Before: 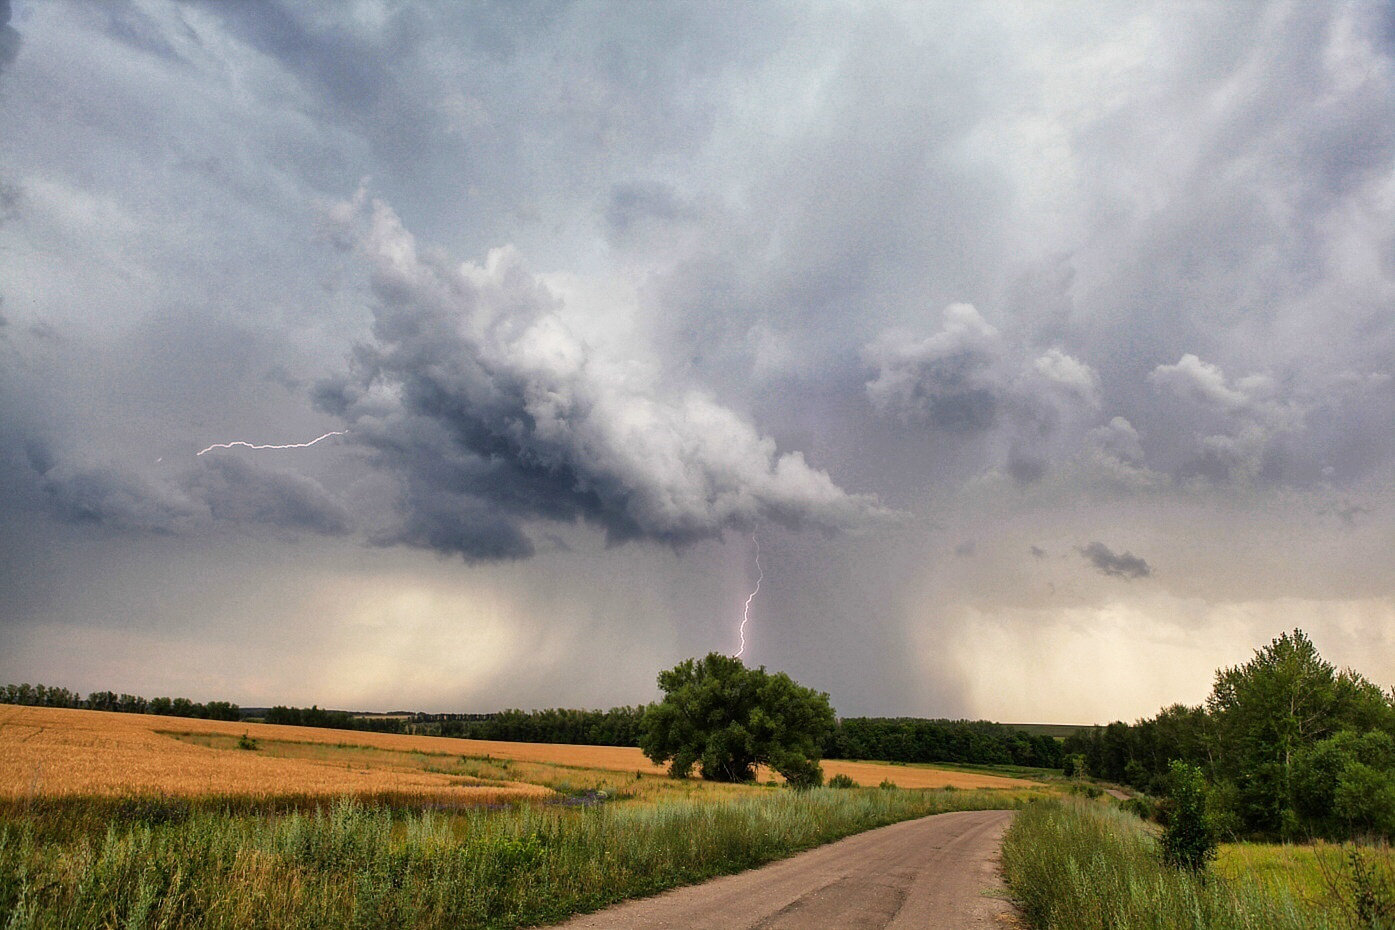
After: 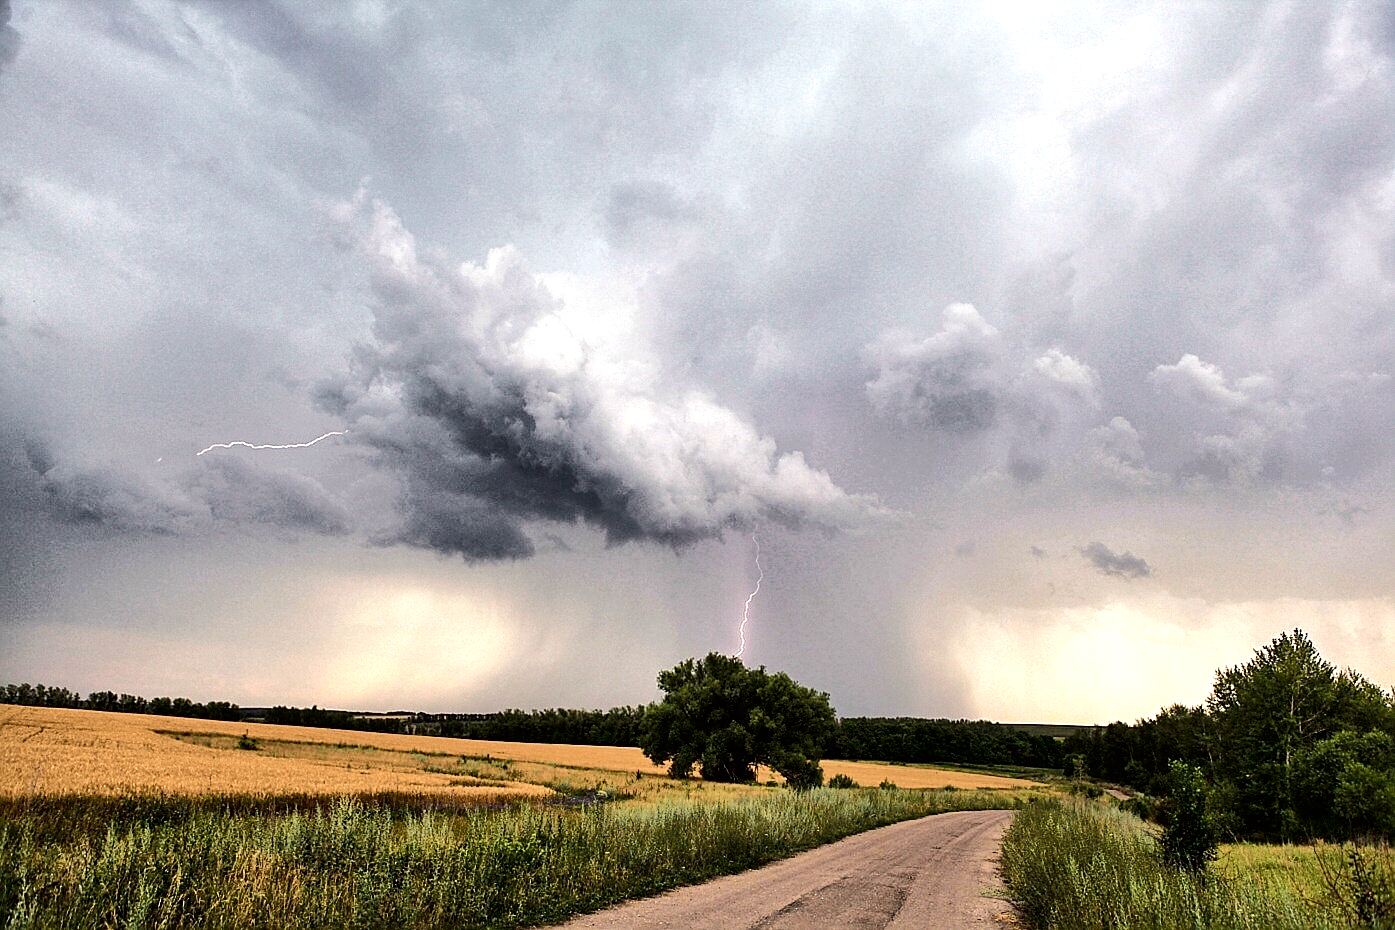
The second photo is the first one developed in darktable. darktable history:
sharpen: on, module defaults
tone curve: curves: ch0 [(0, 0) (0.052, 0.018) (0.236, 0.207) (0.41, 0.417) (0.485, 0.518) (0.54, 0.584) (0.625, 0.666) (0.845, 0.828) (0.994, 0.964)]; ch1 [(0, 0.055) (0.15, 0.117) (0.317, 0.34) (0.382, 0.408) (0.434, 0.441) (0.472, 0.479) (0.498, 0.501) (0.557, 0.558) (0.616, 0.59) (0.739, 0.7) (0.873, 0.857) (1, 0.928)]; ch2 [(0, 0) (0.352, 0.403) (0.447, 0.466) (0.482, 0.482) (0.528, 0.526) (0.586, 0.577) (0.618, 0.621) (0.785, 0.747) (1, 1)], color space Lab, independent channels, preserve colors none
tone equalizer: -8 EV -0.75 EV, -7 EV -0.7 EV, -6 EV -0.6 EV, -5 EV -0.4 EV, -3 EV 0.4 EV, -2 EV 0.6 EV, -1 EV 0.7 EV, +0 EV 0.75 EV, edges refinement/feathering 500, mask exposure compensation -1.57 EV, preserve details no
